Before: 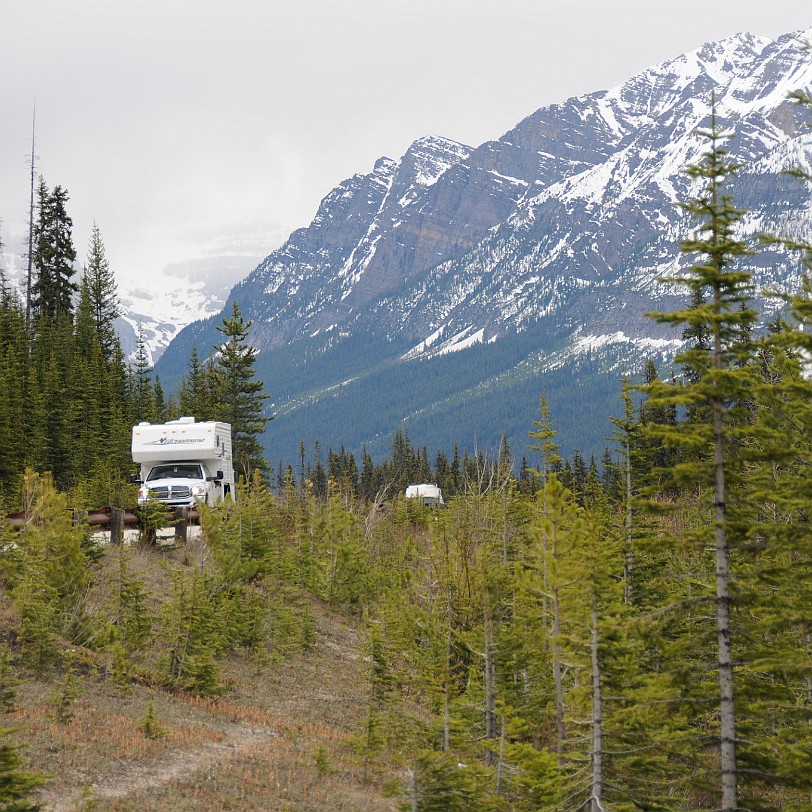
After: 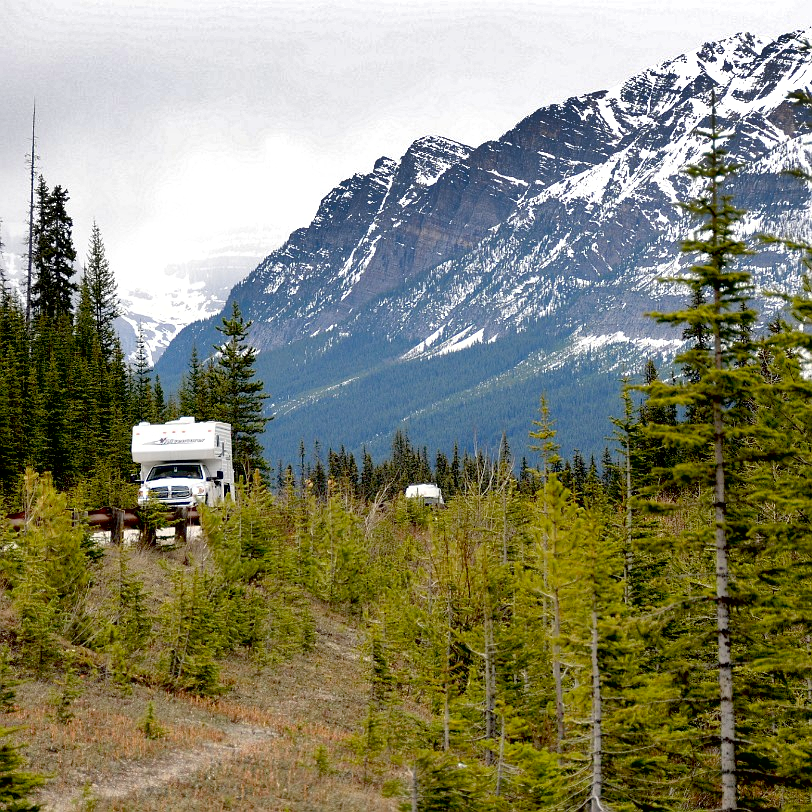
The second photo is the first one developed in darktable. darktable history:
shadows and highlights: radius 108.52, shadows 40.68, highlights -72.88, low approximation 0.01, soften with gaussian
exposure: black level correction 0.031, exposure 0.304 EV, compensate highlight preservation false
